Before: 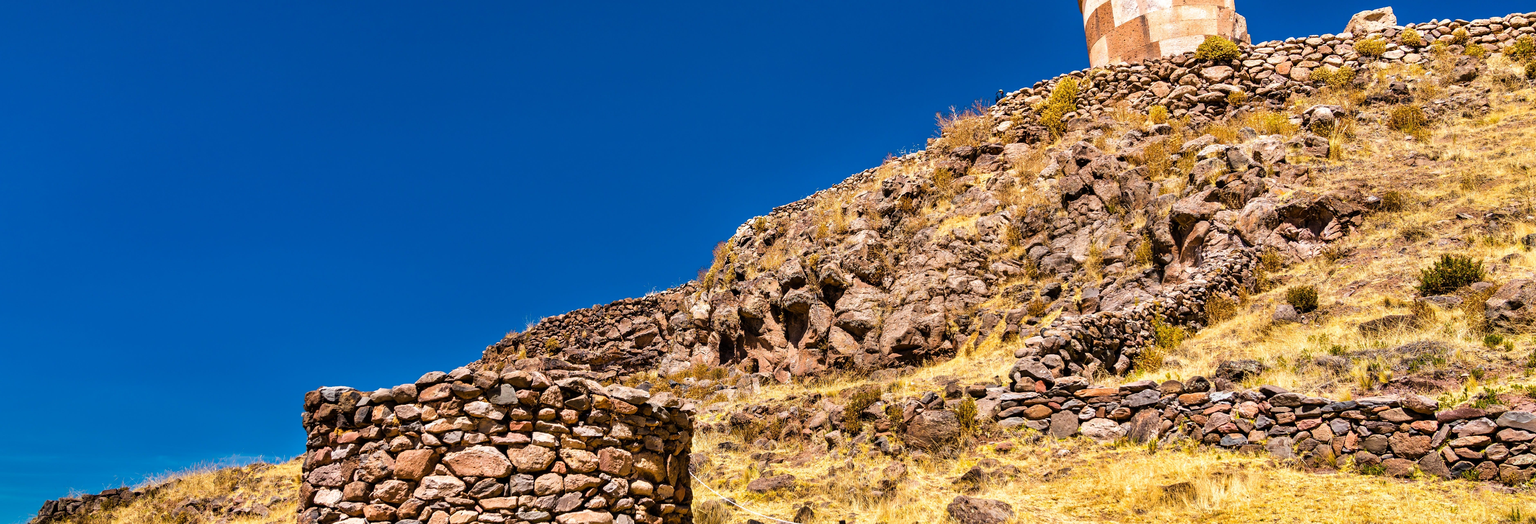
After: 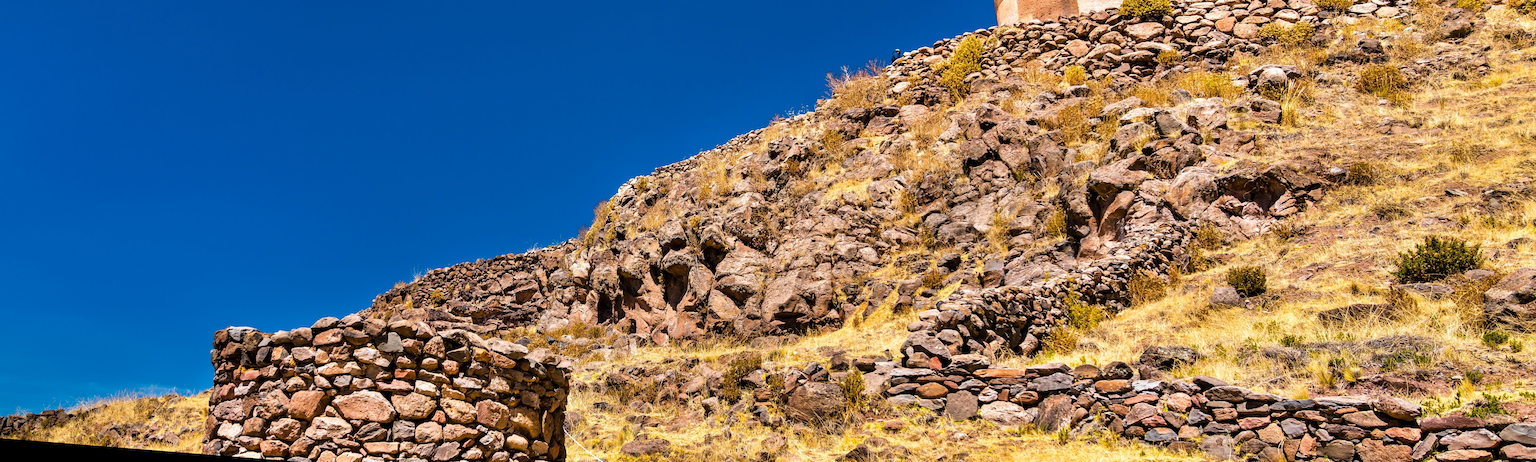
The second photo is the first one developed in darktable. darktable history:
exposure: compensate highlight preservation false
rotate and perspective: rotation 1.69°, lens shift (vertical) -0.023, lens shift (horizontal) -0.291, crop left 0.025, crop right 0.988, crop top 0.092, crop bottom 0.842
